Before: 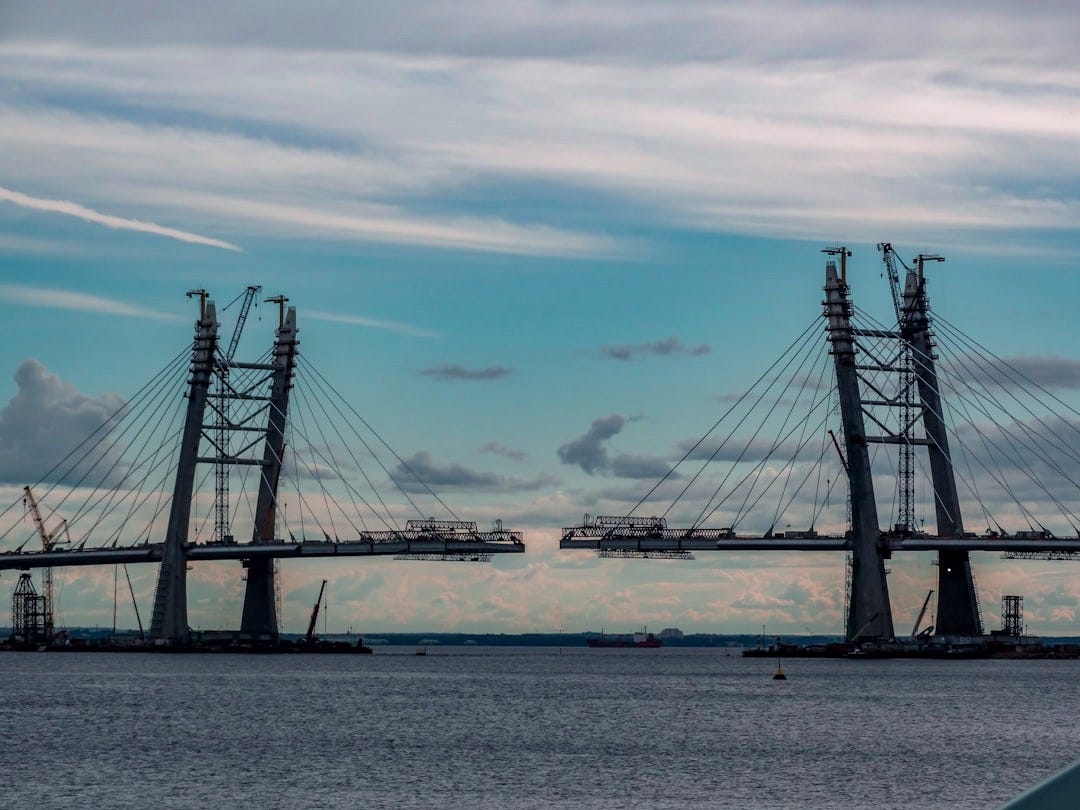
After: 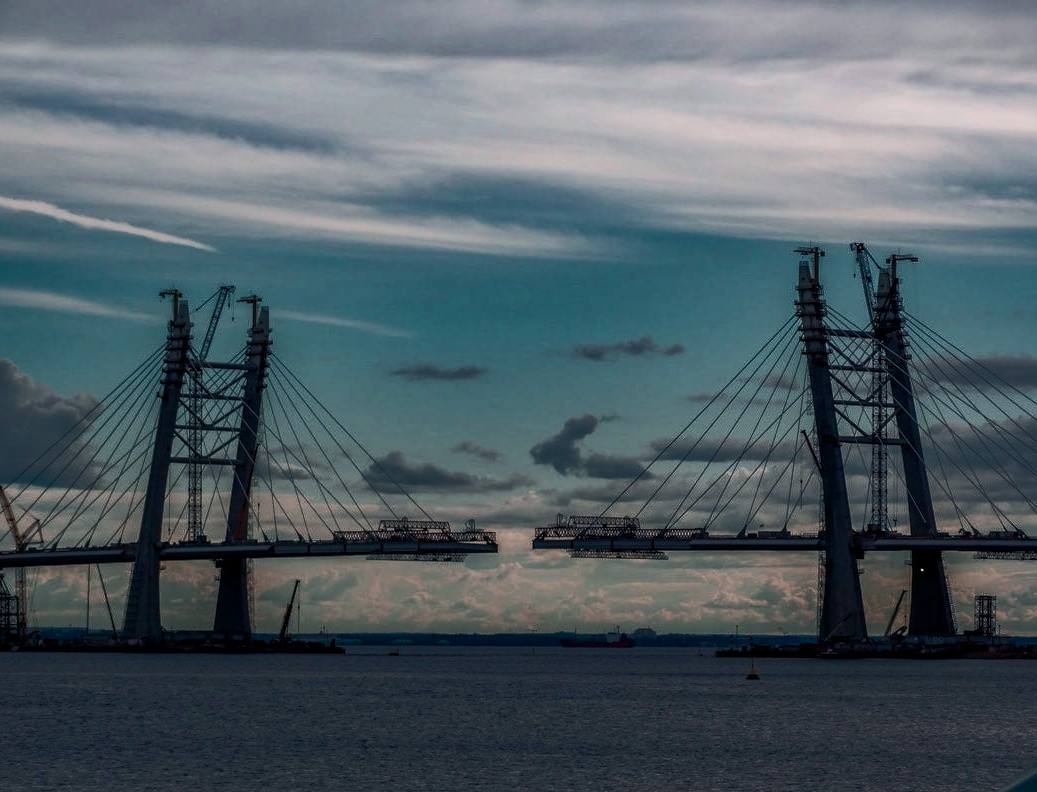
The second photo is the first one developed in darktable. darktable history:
crop and rotate: left 2.659%, right 1.32%, bottom 2.148%
color balance rgb: shadows lift › chroma 2.01%, shadows lift › hue 247.76°, perceptual saturation grading › global saturation 21.273%, perceptual saturation grading › highlights -19.919%, perceptual saturation grading › shadows 29.376%, perceptual brilliance grading › highlights 1.714%, perceptual brilliance grading › mid-tones -50.084%, perceptual brilliance grading › shadows -49.776%, contrast -9.765%
